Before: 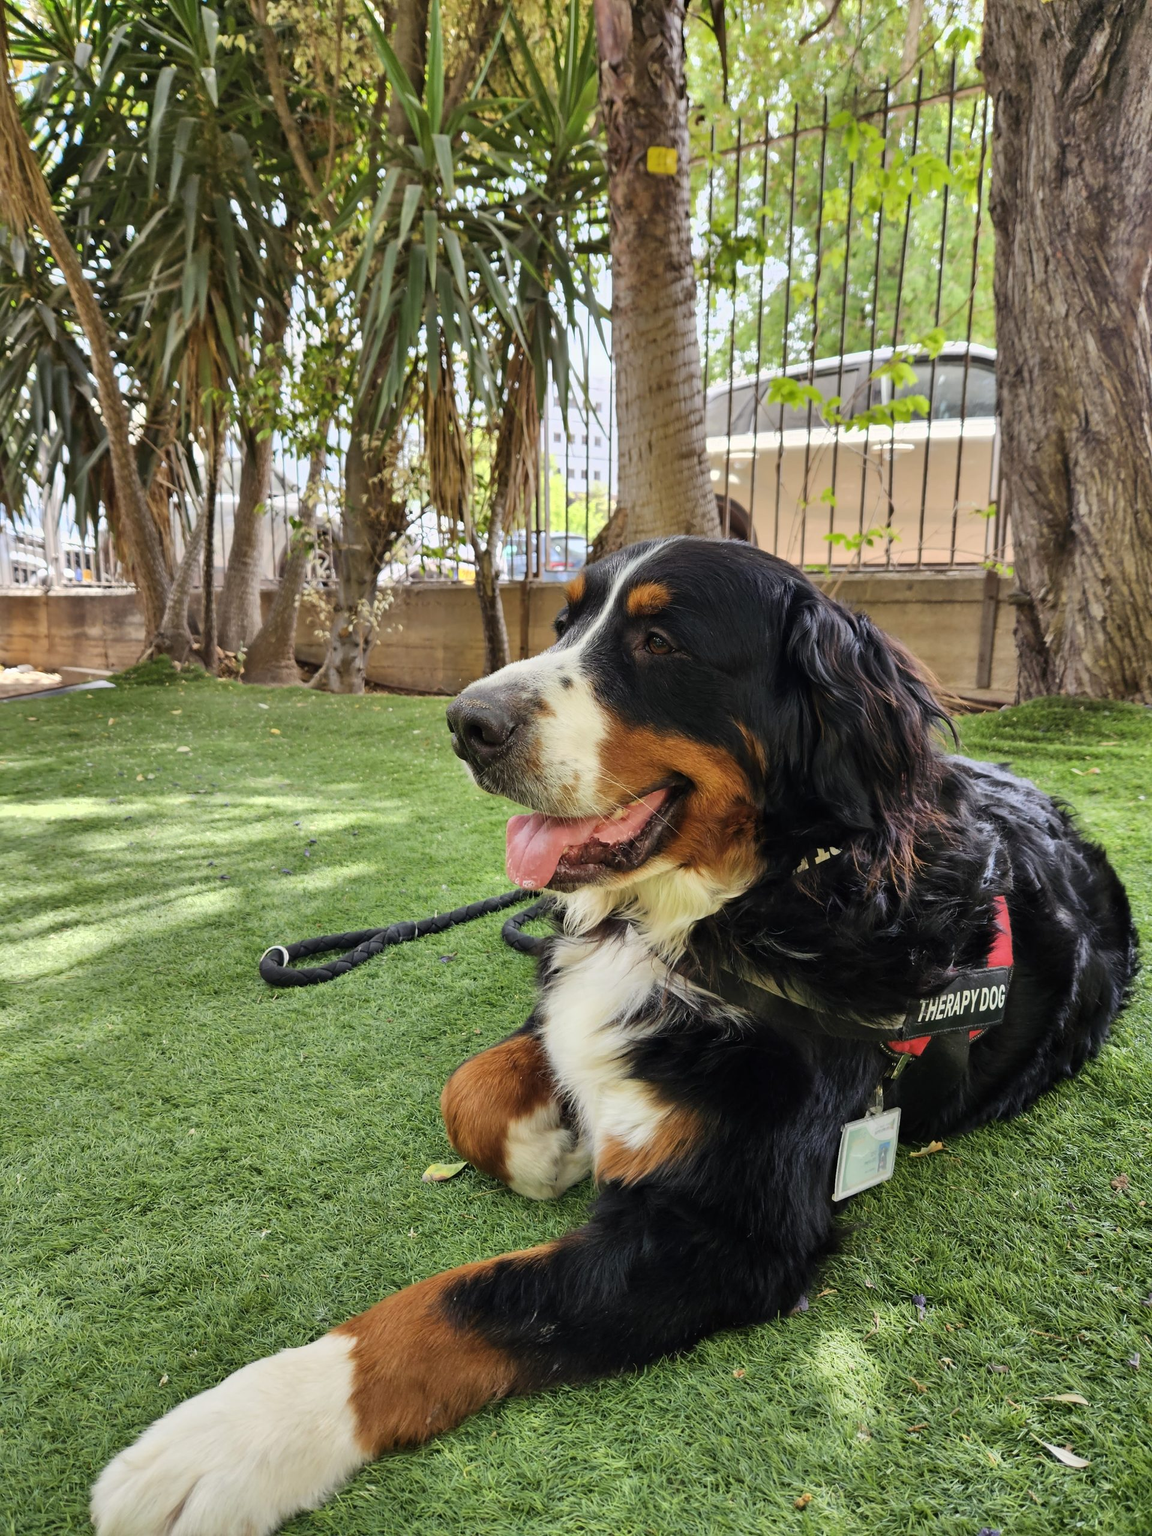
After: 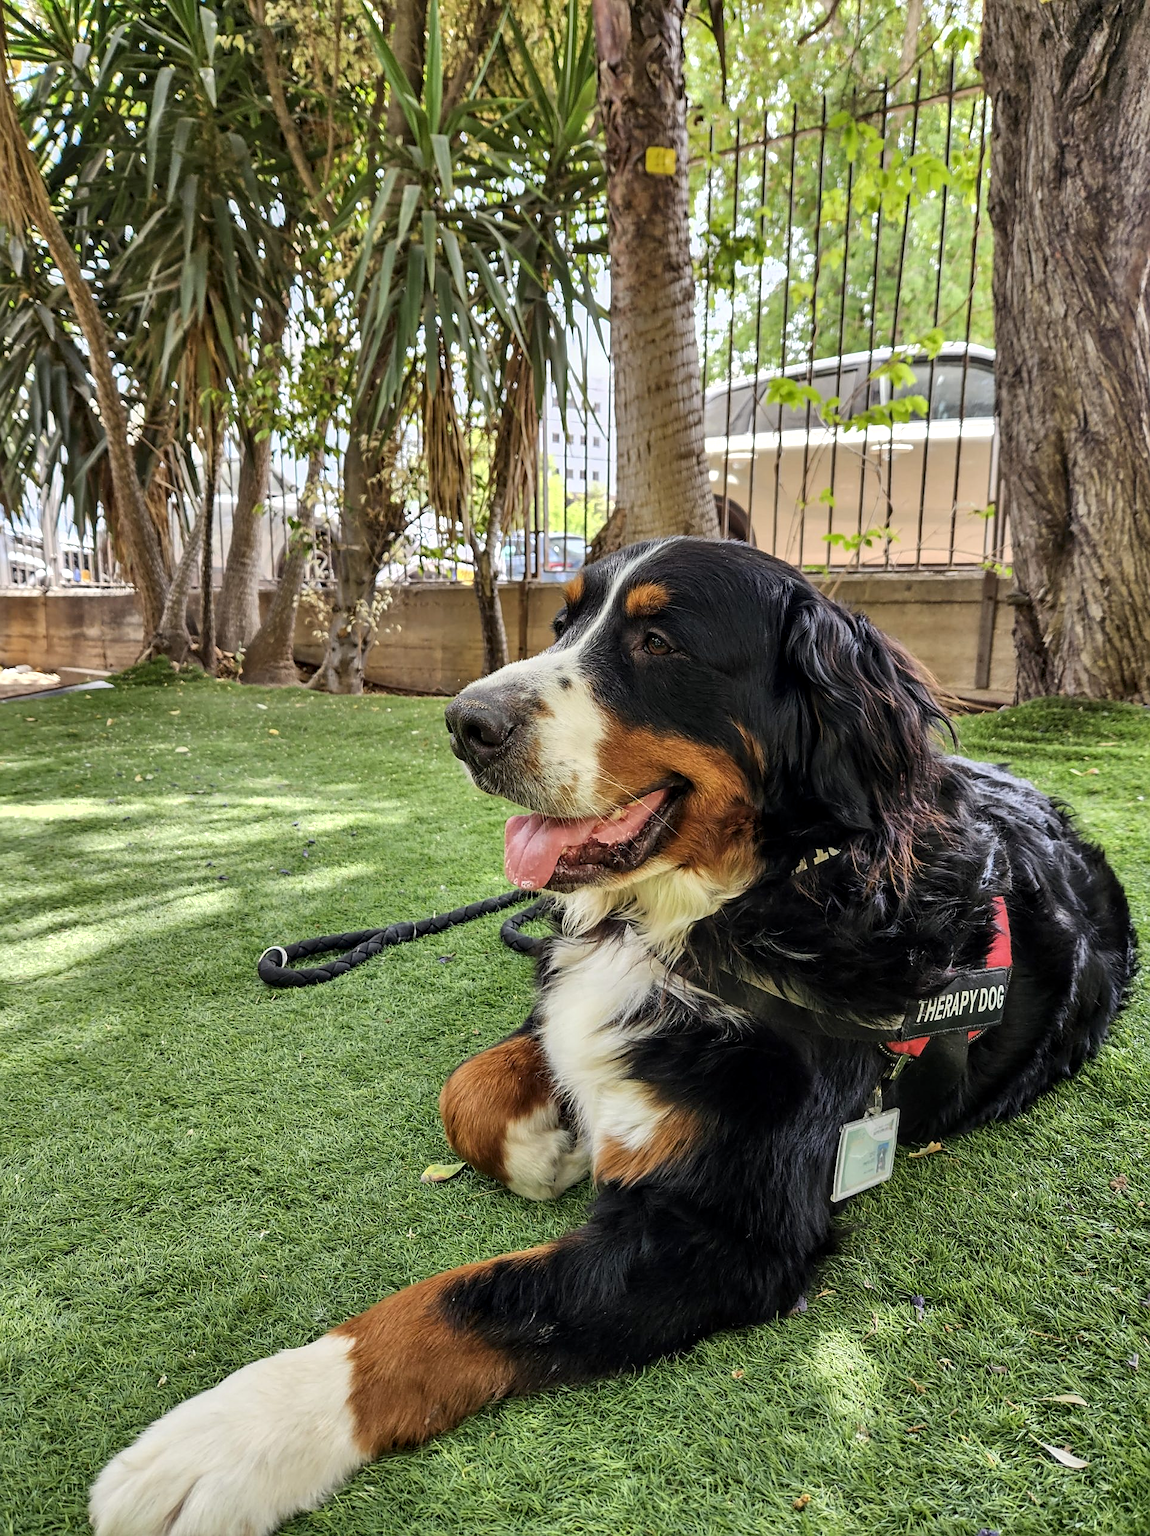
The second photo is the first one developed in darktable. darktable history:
sharpen: on, module defaults
crop: left 0.185%
local contrast: detail 130%
